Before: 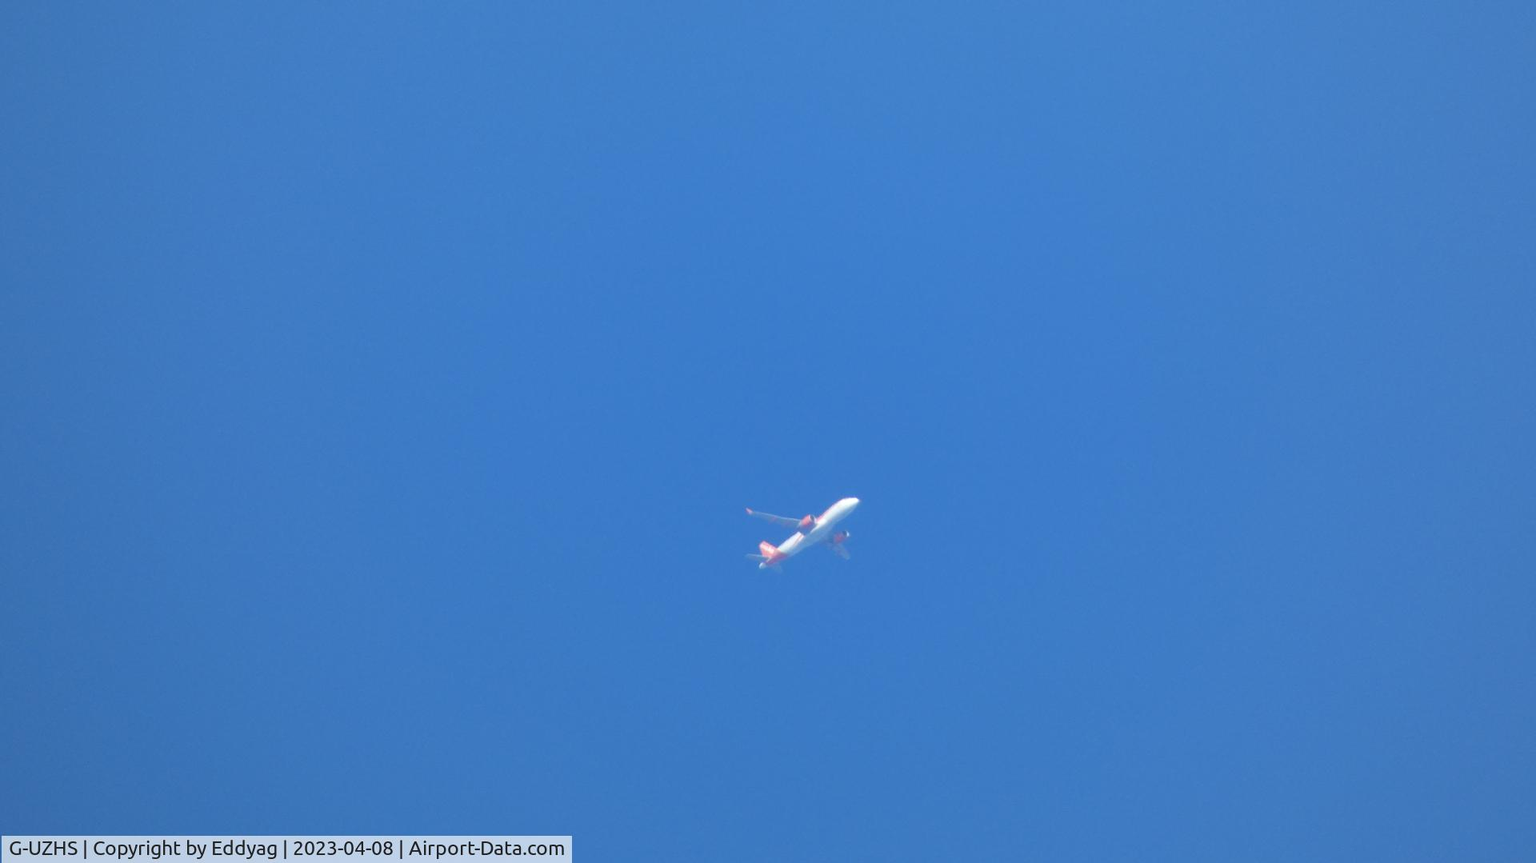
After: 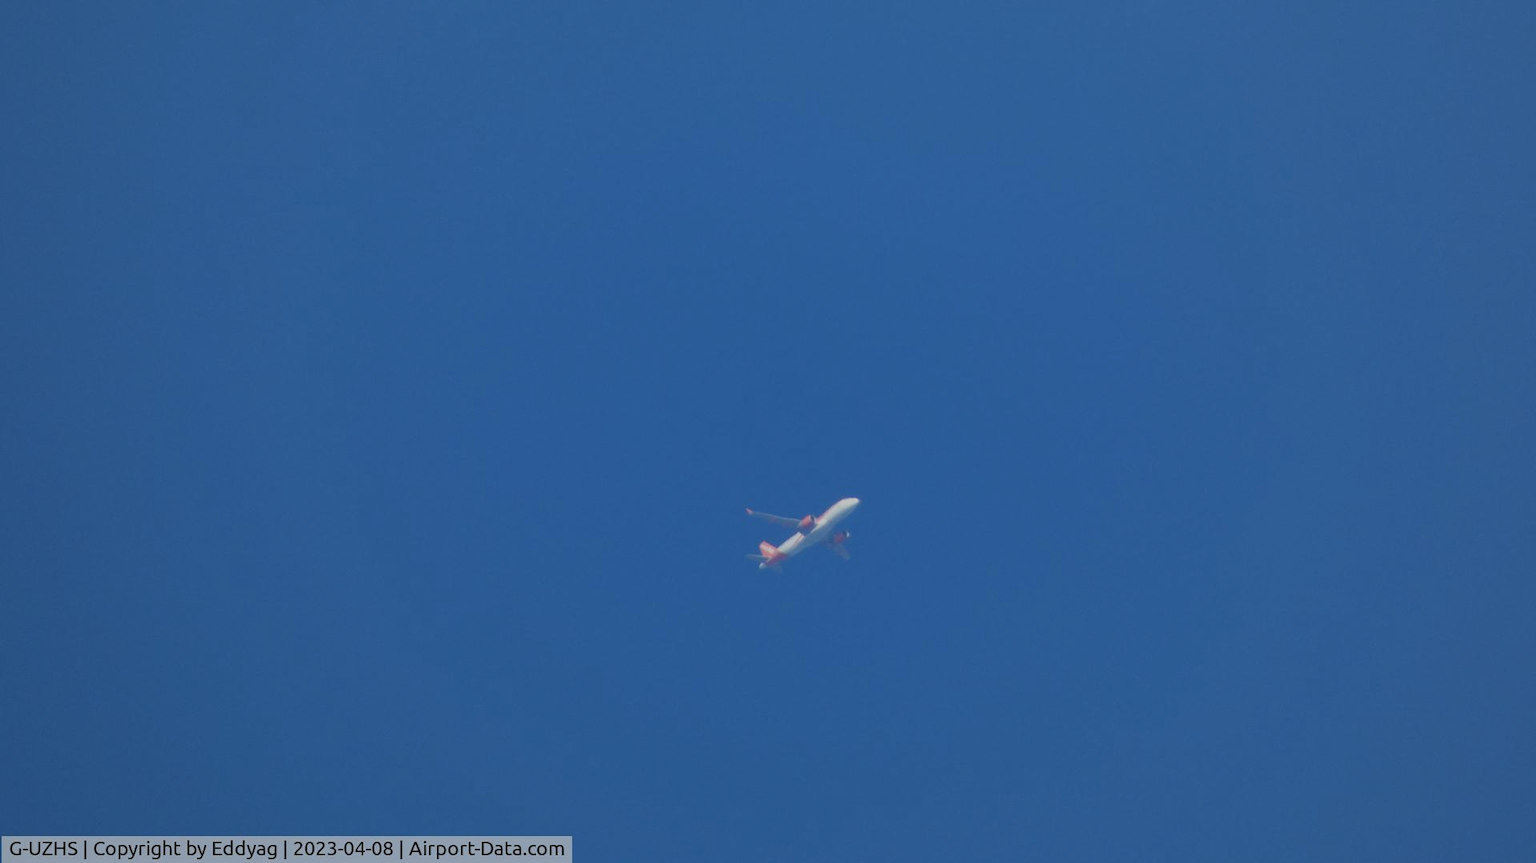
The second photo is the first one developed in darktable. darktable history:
exposure: exposure -0.918 EV, compensate exposure bias true, compensate highlight preservation false
